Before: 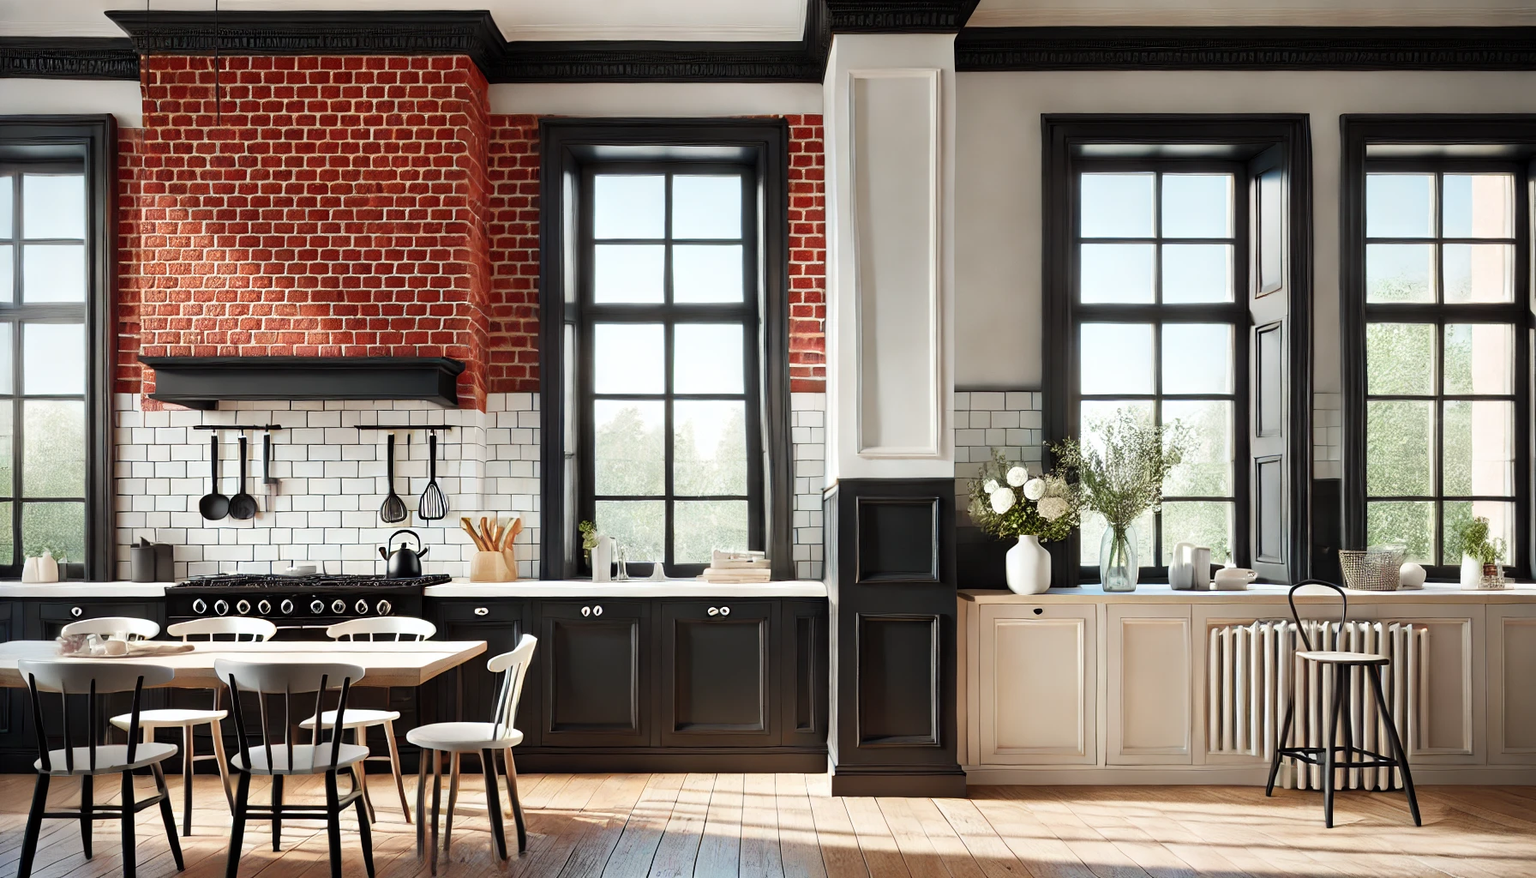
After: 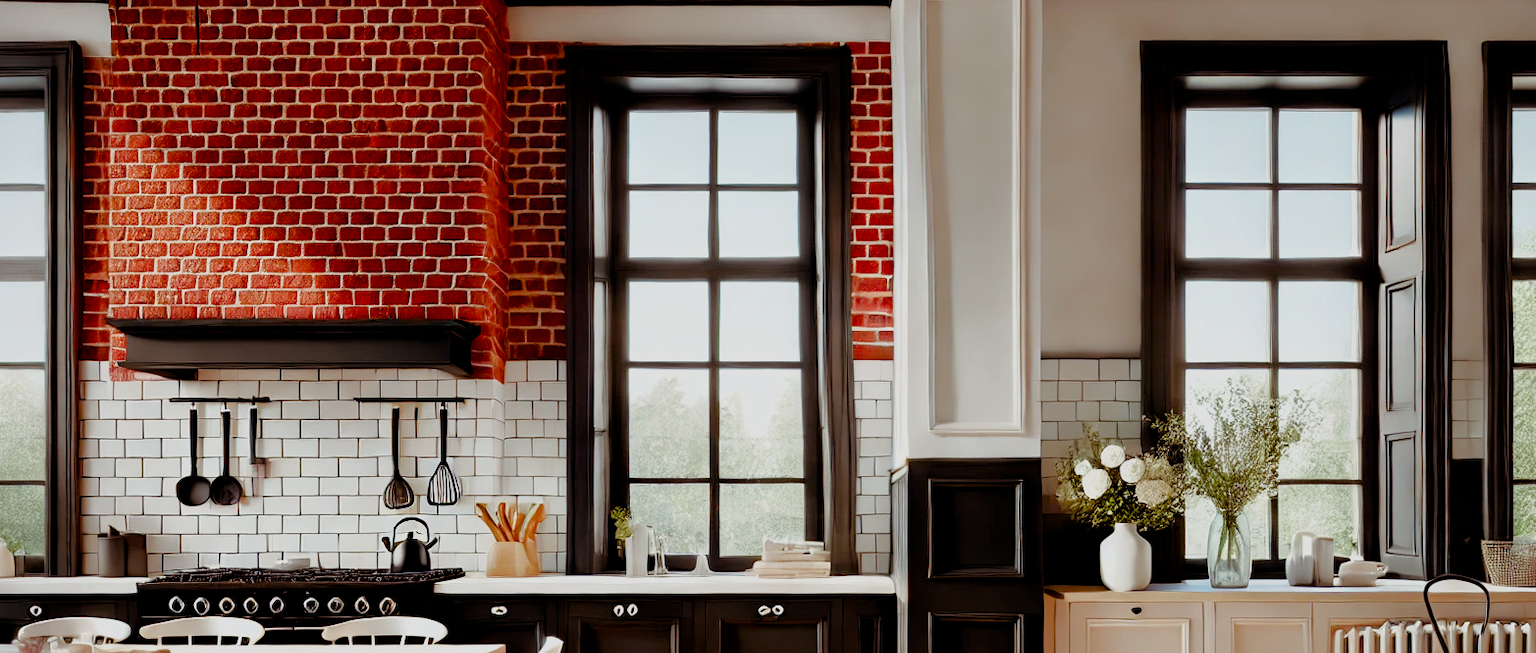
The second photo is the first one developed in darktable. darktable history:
tone equalizer: -8 EV -0.001 EV, -7 EV 0.001 EV, -6 EV -0.003 EV, -5 EV -0.016 EV, -4 EV -0.075 EV, -3 EV -0.213 EV, -2 EV -0.294 EV, -1 EV 0.085 EV, +0 EV 0.288 EV, edges refinement/feathering 500, mask exposure compensation -1.57 EV, preserve details no
crop: left 2.972%, top 8.973%, right 9.673%, bottom 25.98%
filmic rgb: black relative exposure -7.99 EV, white relative exposure 4.06 EV, threshold 5.95 EV, hardness 4.16, enable highlight reconstruction true
exposure: black level correction 0.009, compensate highlight preservation false
color balance rgb: shadows lift › chroma 9.817%, shadows lift › hue 46.15°, perceptual saturation grading › global saturation 20%, perceptual saturation grading › highlights -24.76%, perceptual saturation grading › shadows 26.177%
contrast brightness saturation: saturation 0.12
